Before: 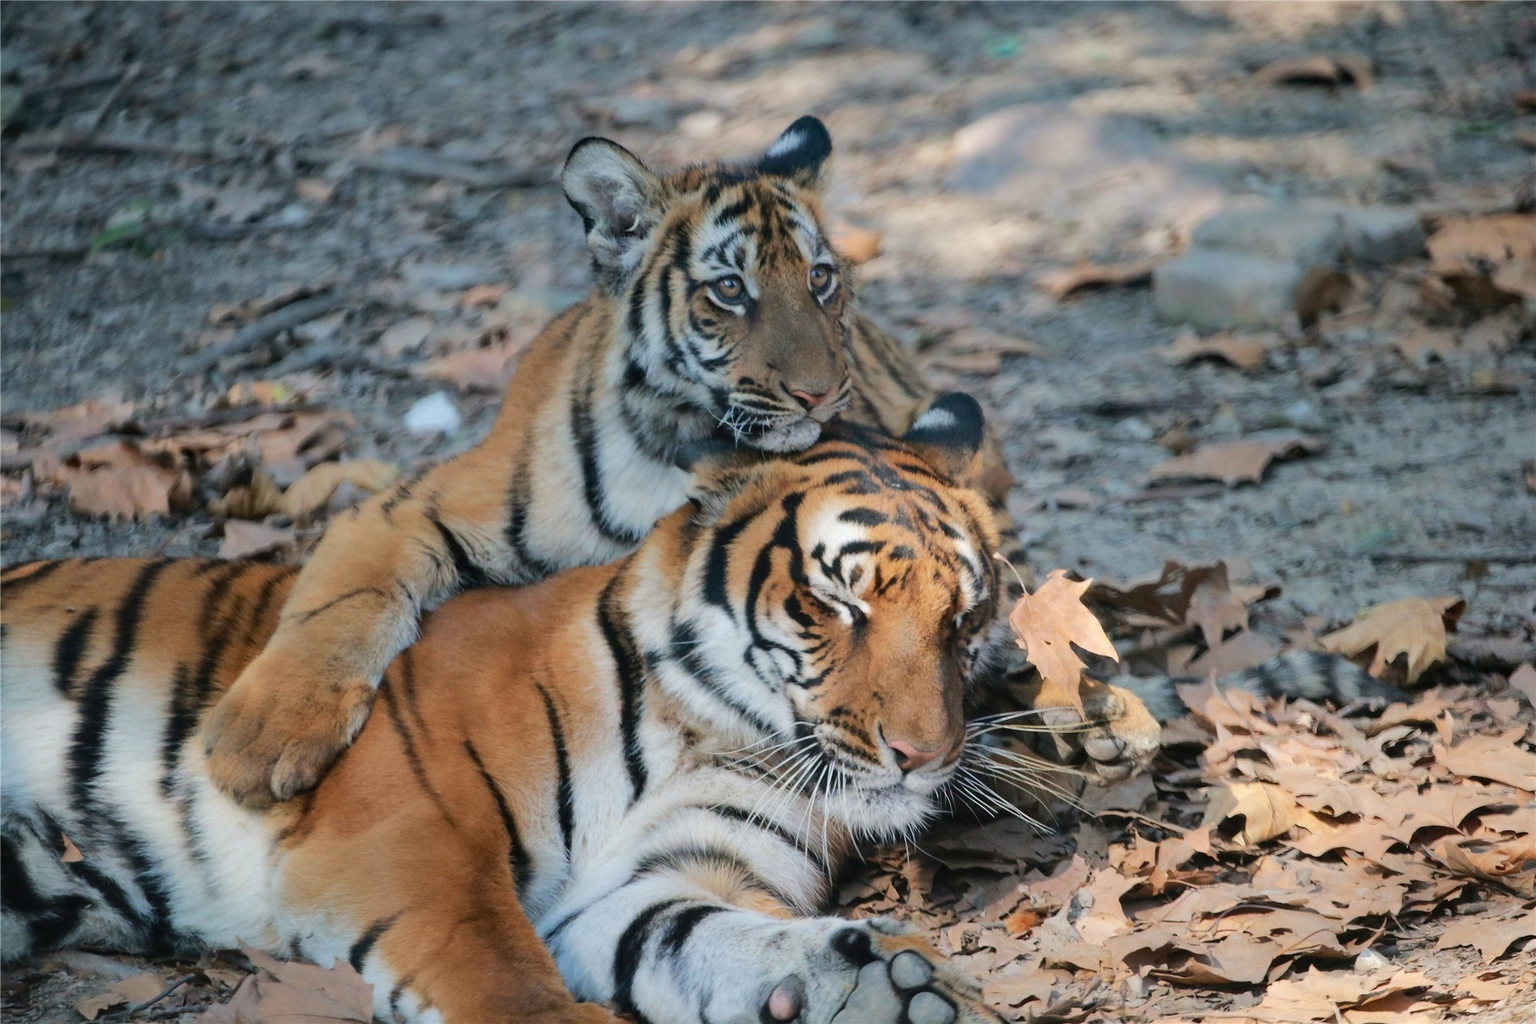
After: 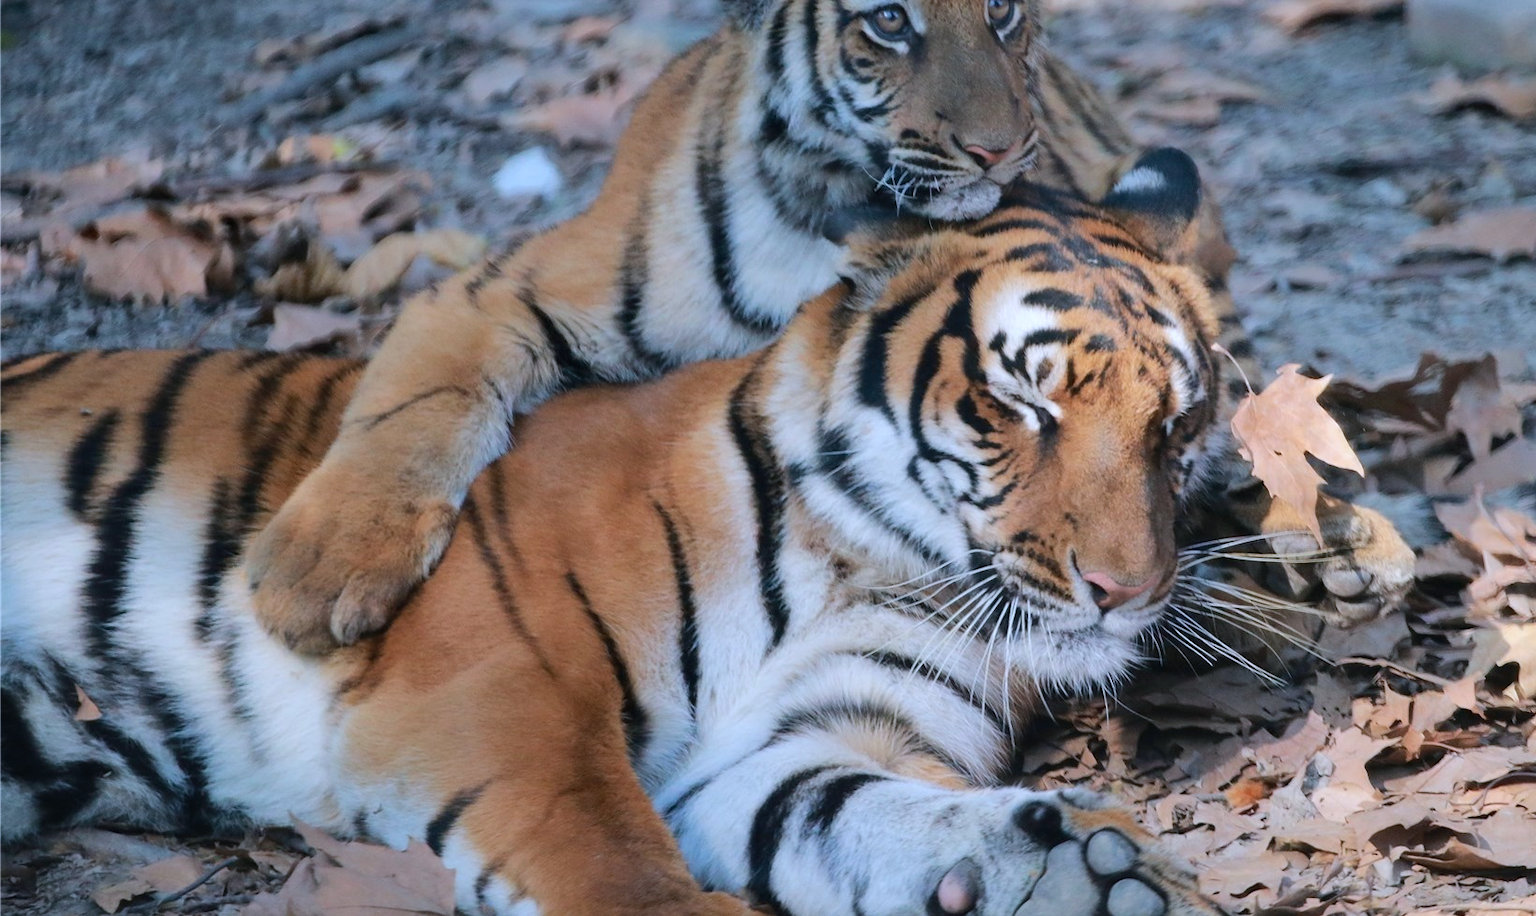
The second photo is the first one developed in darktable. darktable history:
exposure: exposure 0.02 EV, compensate highlight preservation false
crop: top 26.531%, right 17.959%
color calibration: illuminant as shot in camera, x 0.37, y 0.382, temperature 4313.32 K
